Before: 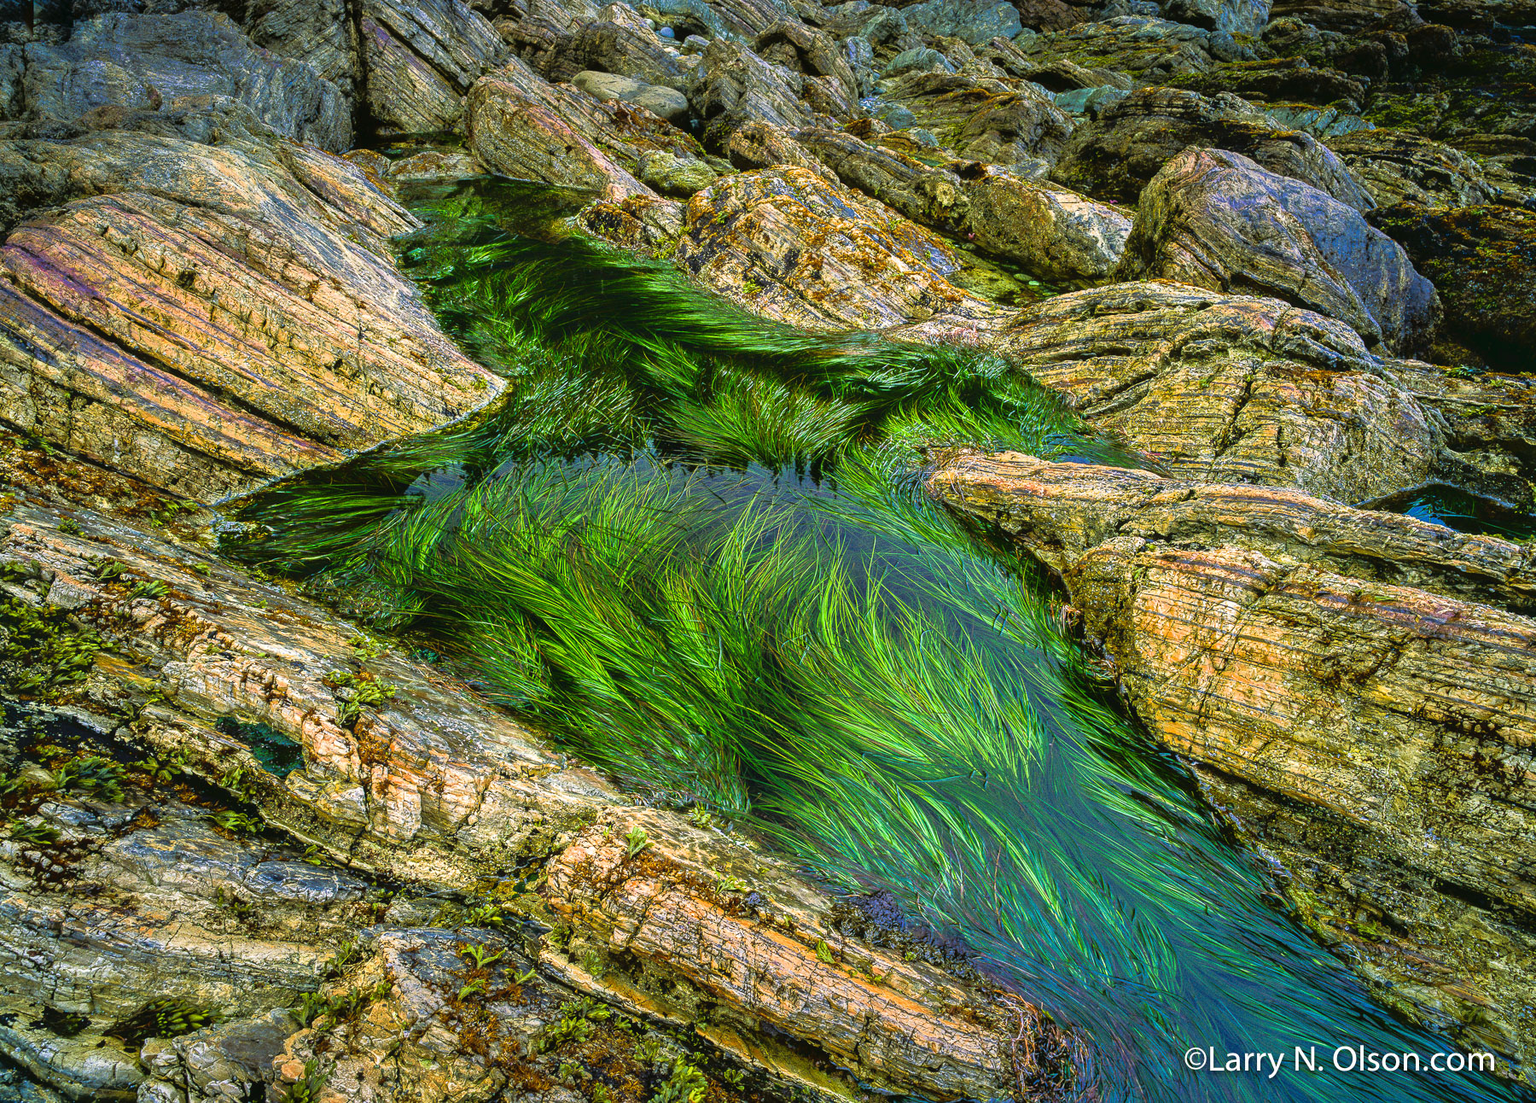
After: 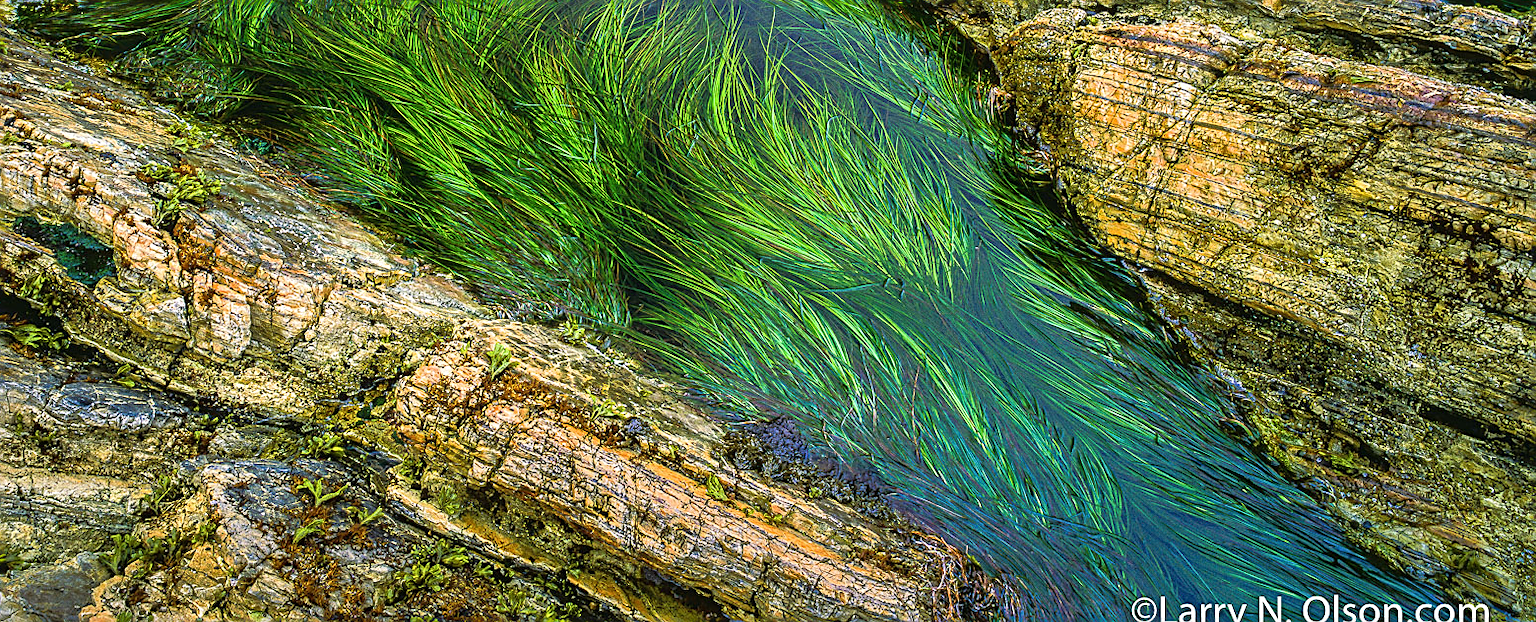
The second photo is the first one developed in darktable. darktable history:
crop and rotate: left 13.306%, top 48.129%, bottom 2.928%
sharpen: on, module defaults
